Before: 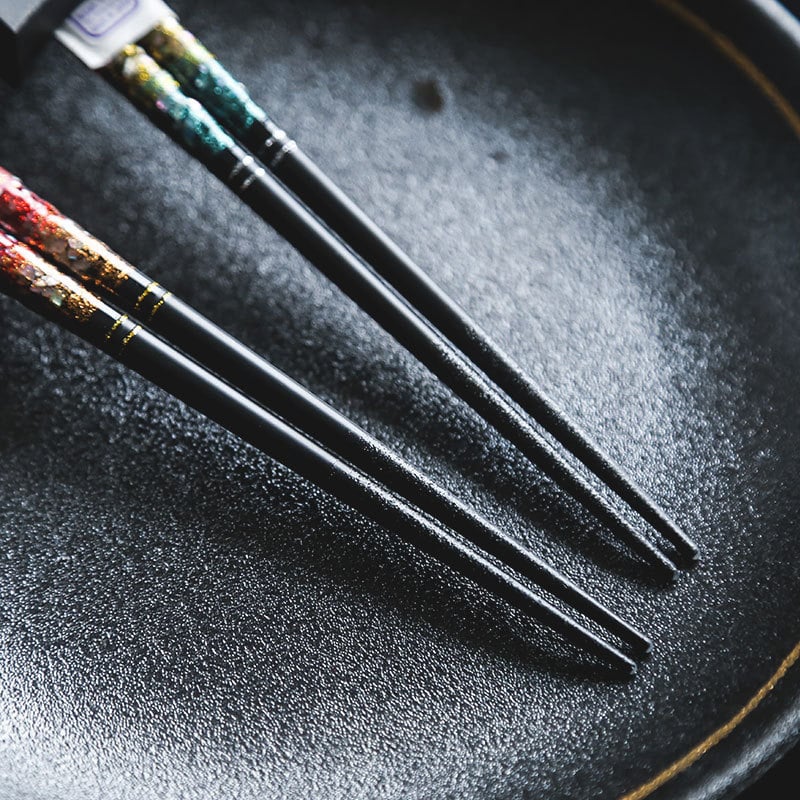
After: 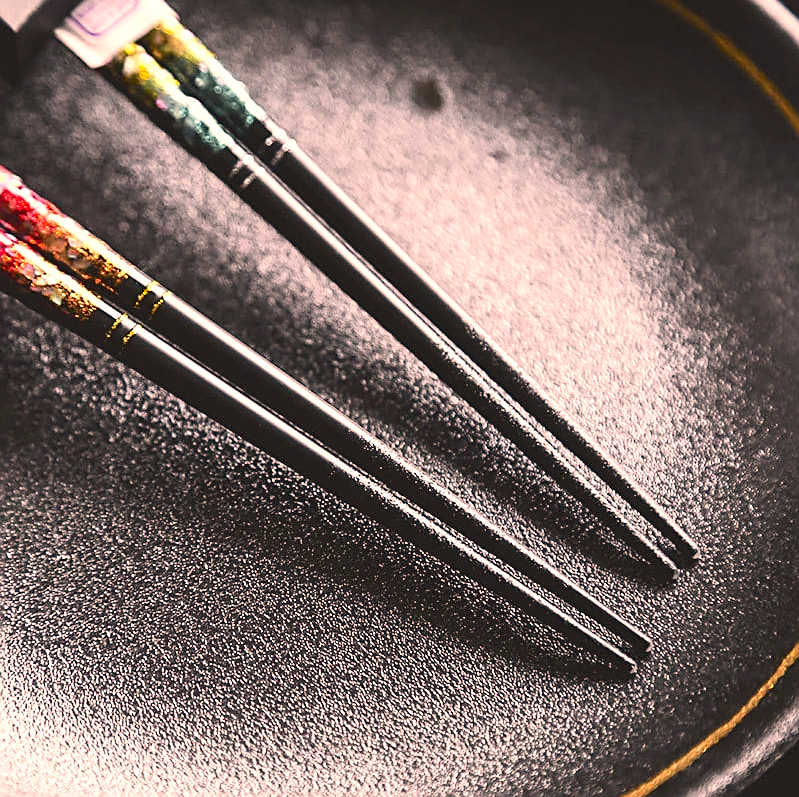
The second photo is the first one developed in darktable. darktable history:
sharpen: on, module defaults
color correction: highlights a* 20.88, highlights b* 19.28
tone curve: curves: ch0 [(0, 0.018) (0.036, 0.038) (0.15, 0.131) (0.27, 0.247) (0.545, 0.561) (0.761, 0.761) (1, 0.919)]; ch1 [(0, 0) (0.179, 0.173) (0.322, 0.32) (0.429, 0.431) (0.502, 0.5) (0.519, 0.522) (0.562, 0.588) (0.625, 0.67) (0.711, 0.745) (1, 1)]; ch2 [(0, 0) (0.29, 0.295) (0.404, 0.436) (0.497, 0.499) (0.521, 0.523) (0.561, 0.605) (0.657, 0.655) (0.712, 0.764) (1, 1)], color space Lab, independent channels, preserve colors none
crop: top 0.209%, bottom 0.121%
exposure: black level correction 0, exposure 1.016 EV, compensate highlight preservation false
